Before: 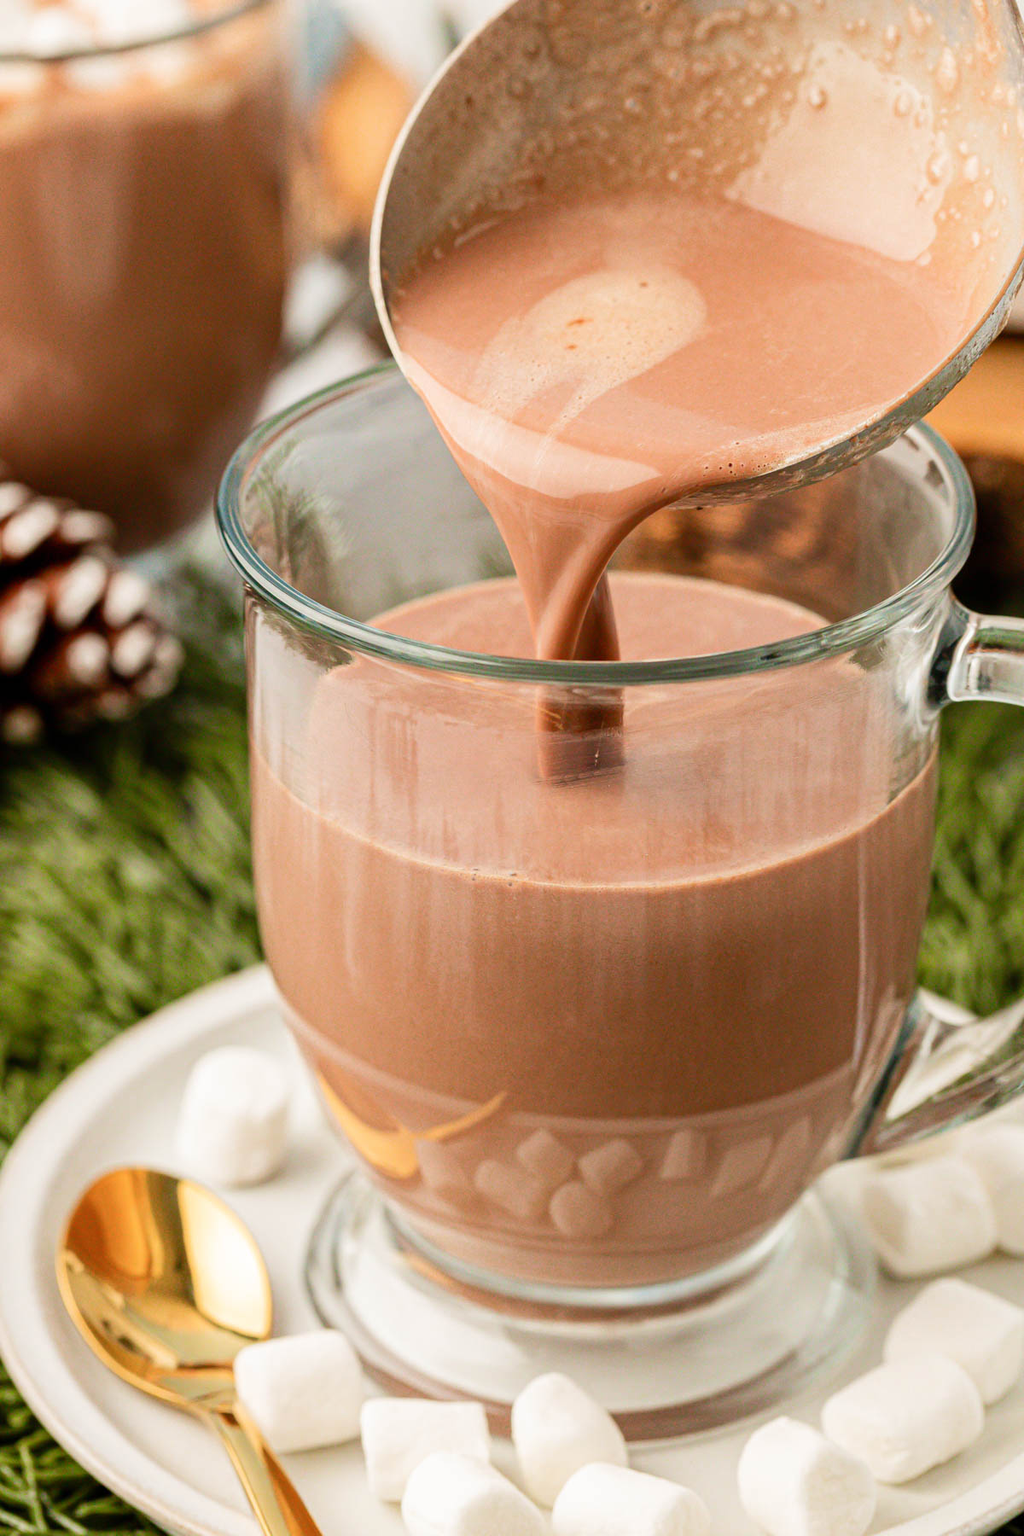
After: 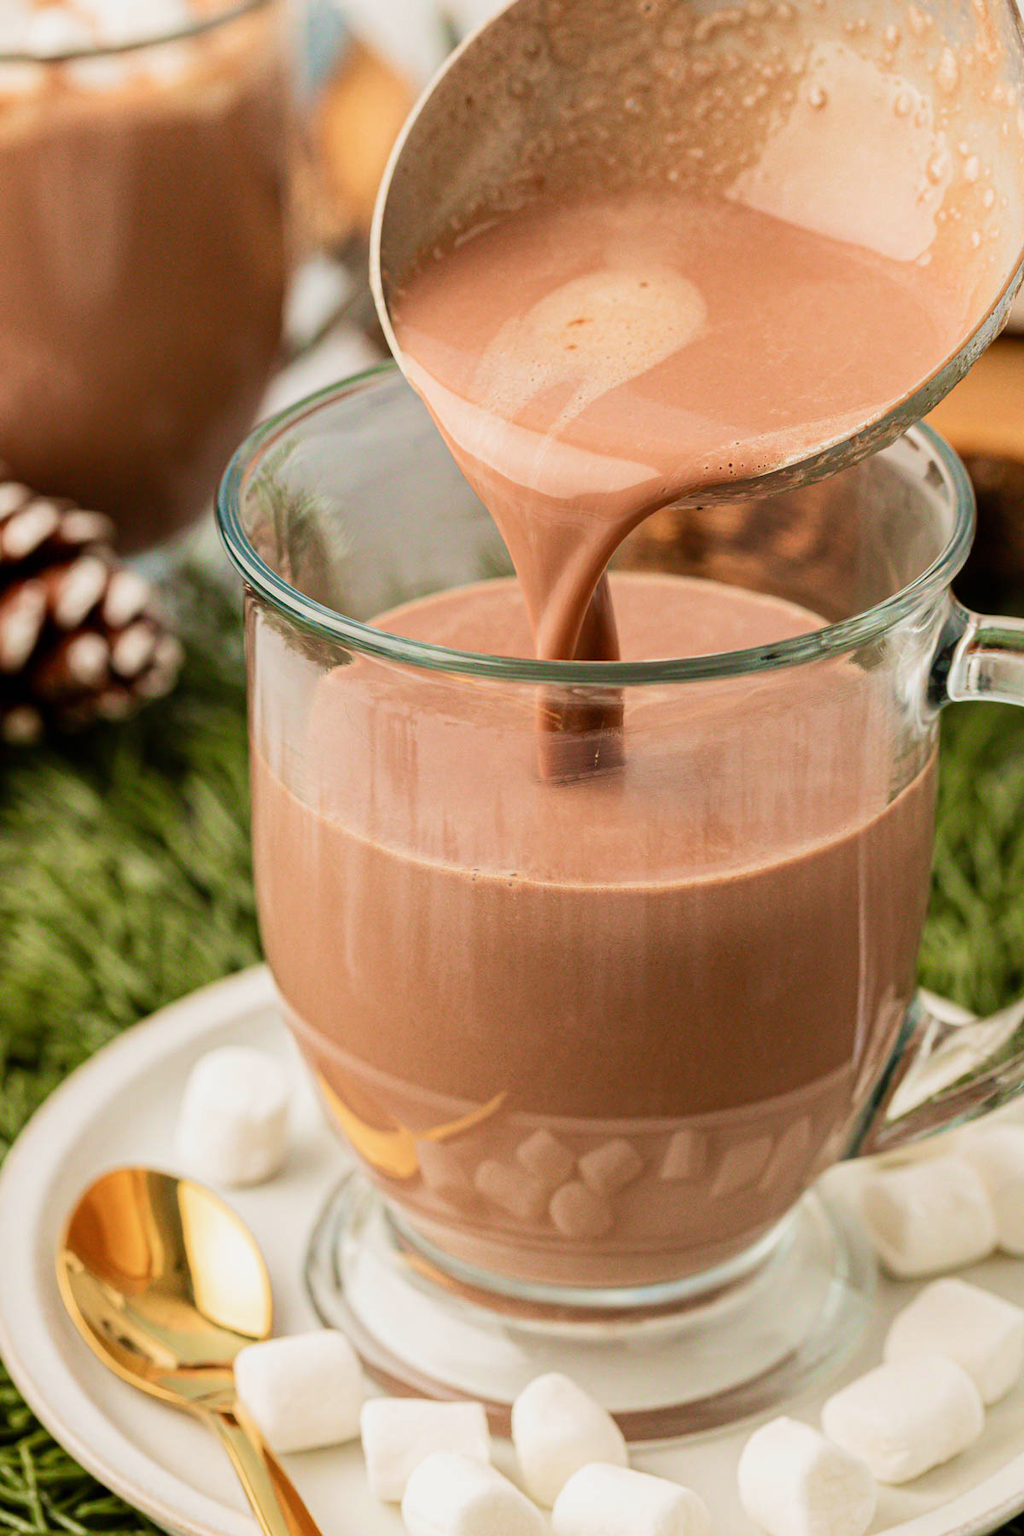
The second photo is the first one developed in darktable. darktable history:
exposure: exposure -0.153 EV, compensate highlight preservation false
velvia: on, module defaults
